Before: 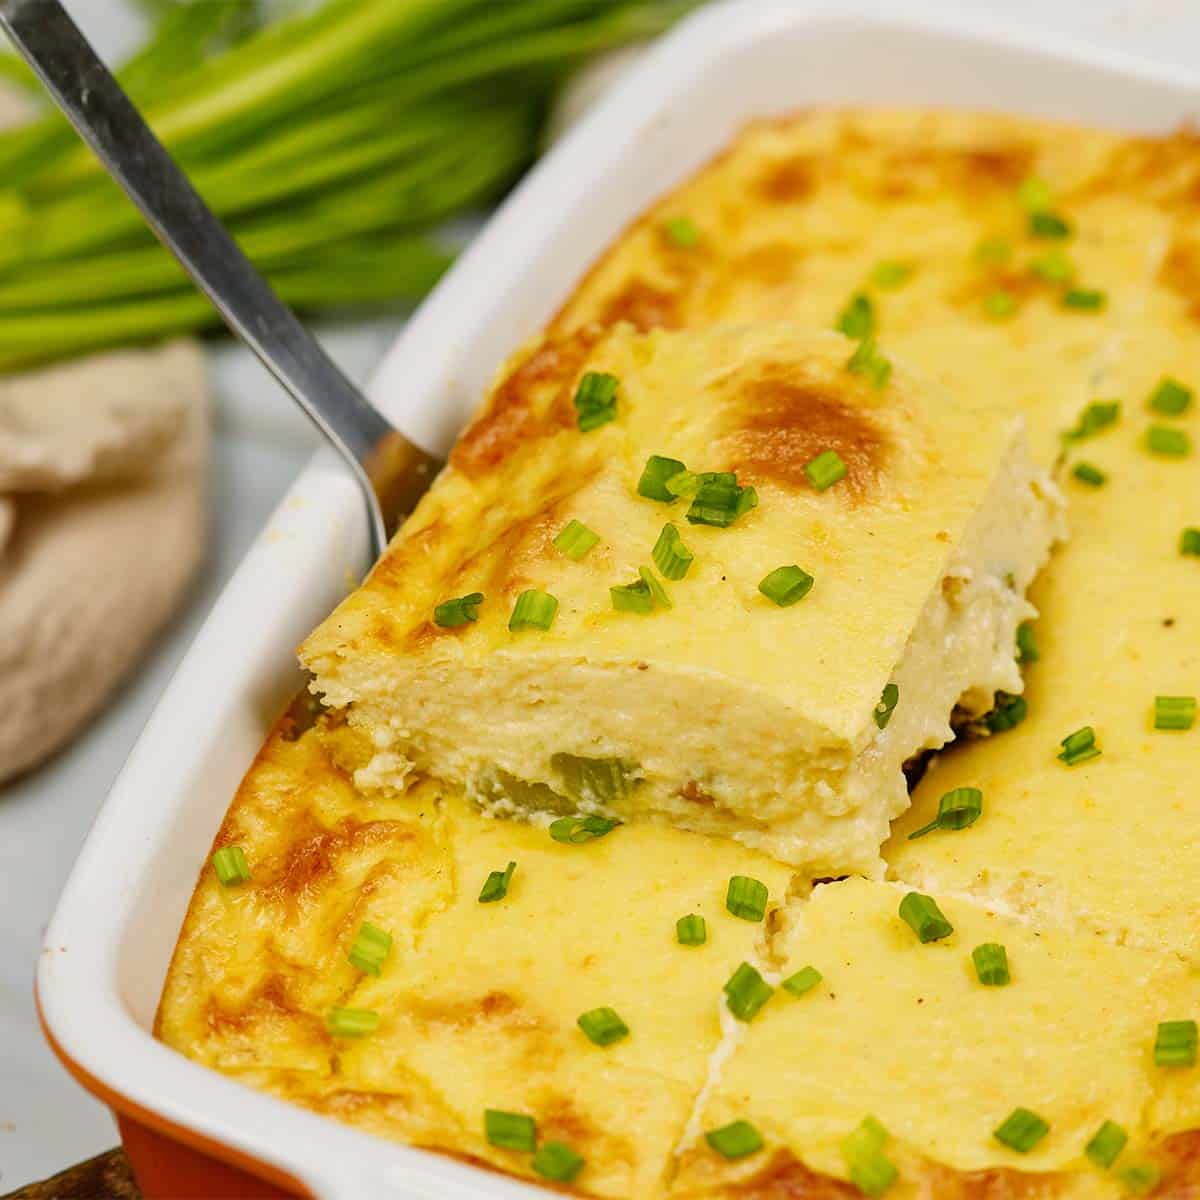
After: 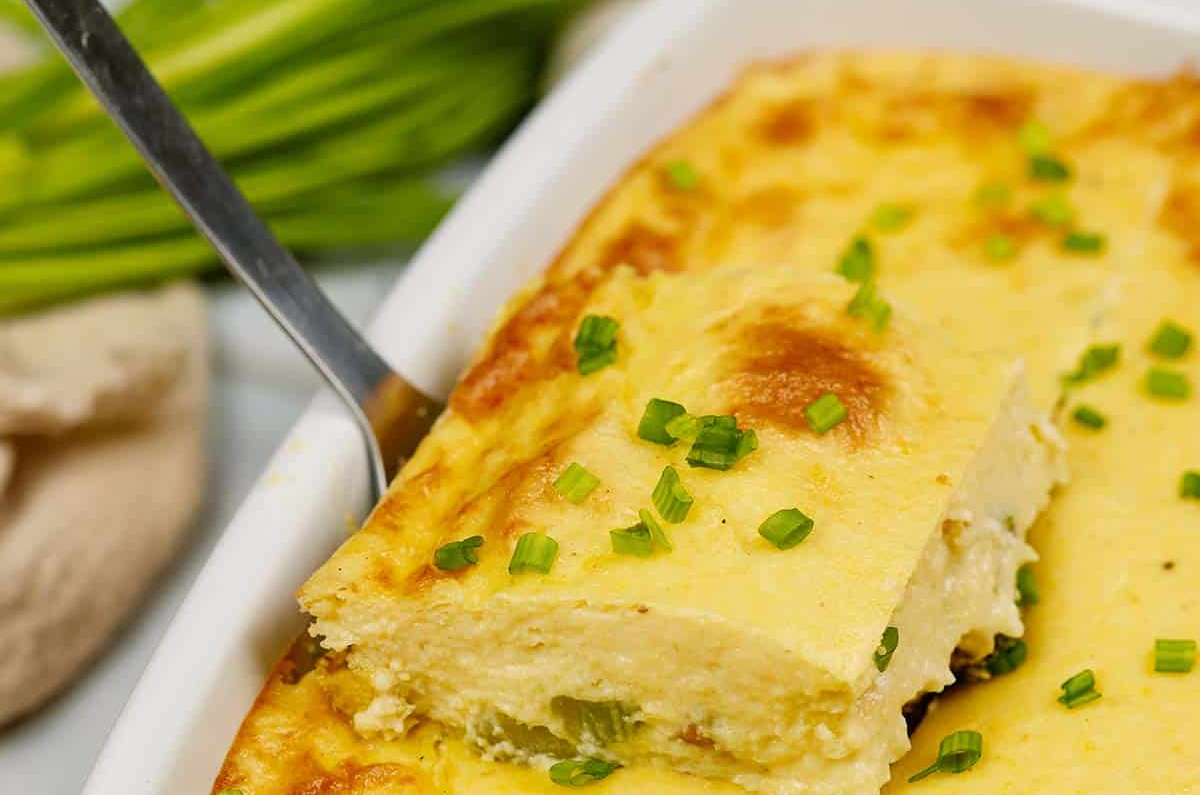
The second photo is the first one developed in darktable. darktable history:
crop and rotate: top 4.809%, bottom 28.93%
